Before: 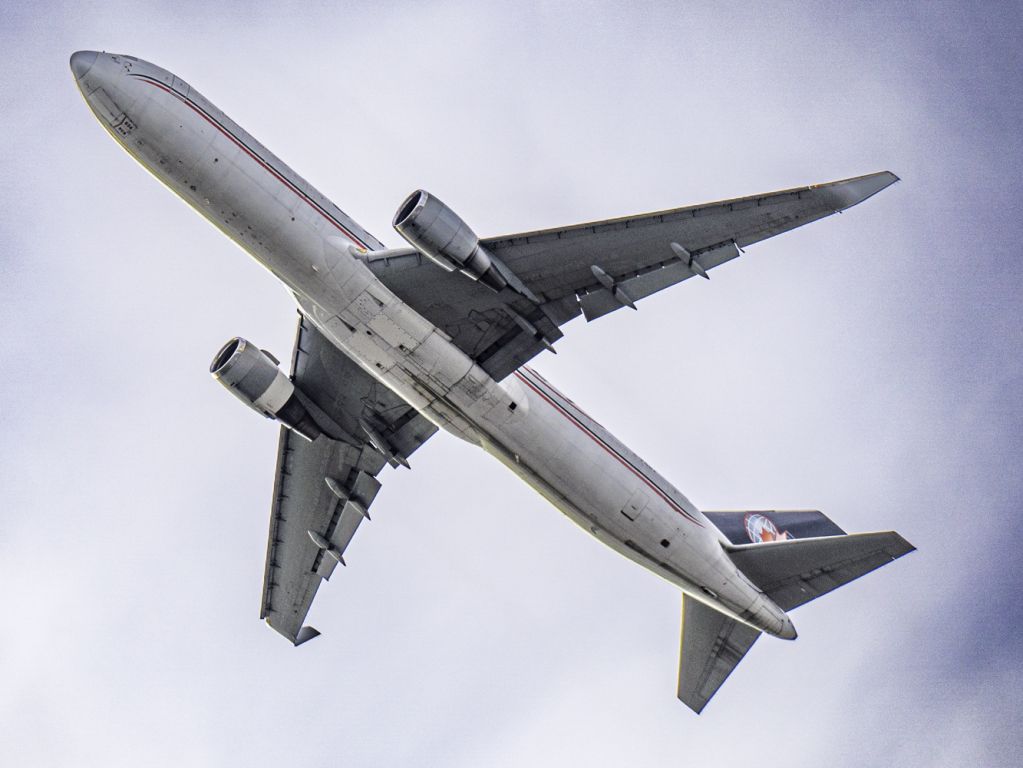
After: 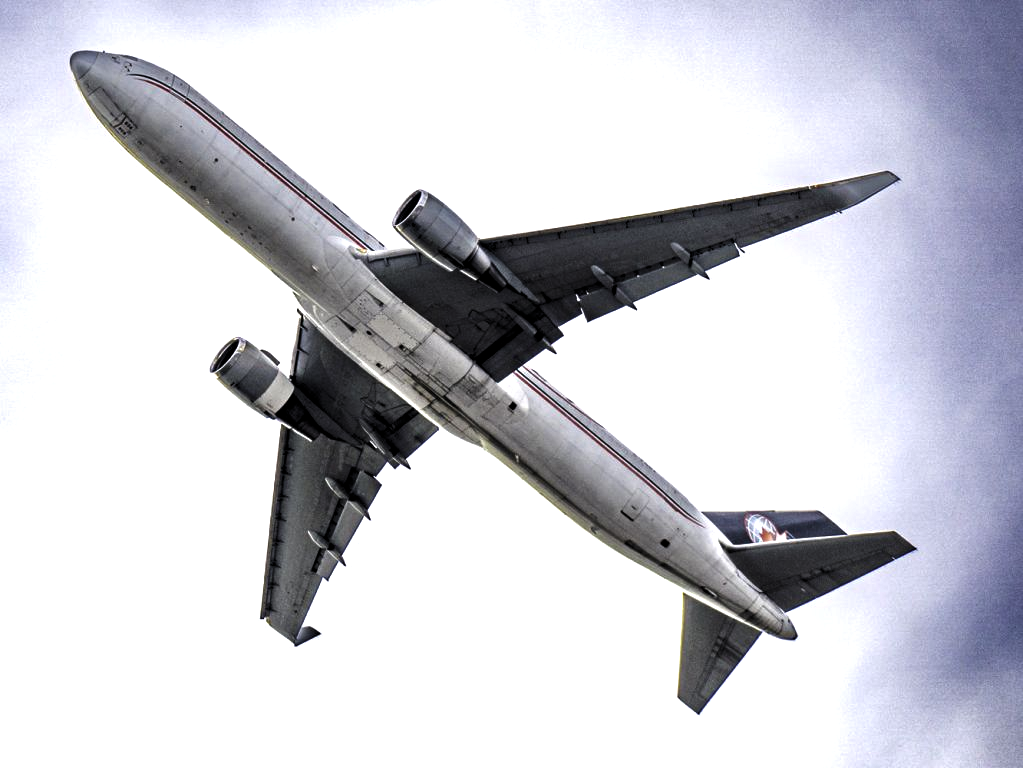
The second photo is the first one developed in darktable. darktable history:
levels: levels [0.101, 0.578, 0.953]
color balance rgb: perceptual saturation grading › global saturation 25%, perceptual saturation grading › highlights -50%, perceptual saturation grading › shadows 30%, perceptual brilliance grading › global brilliance 12%, global vibrance 20%
